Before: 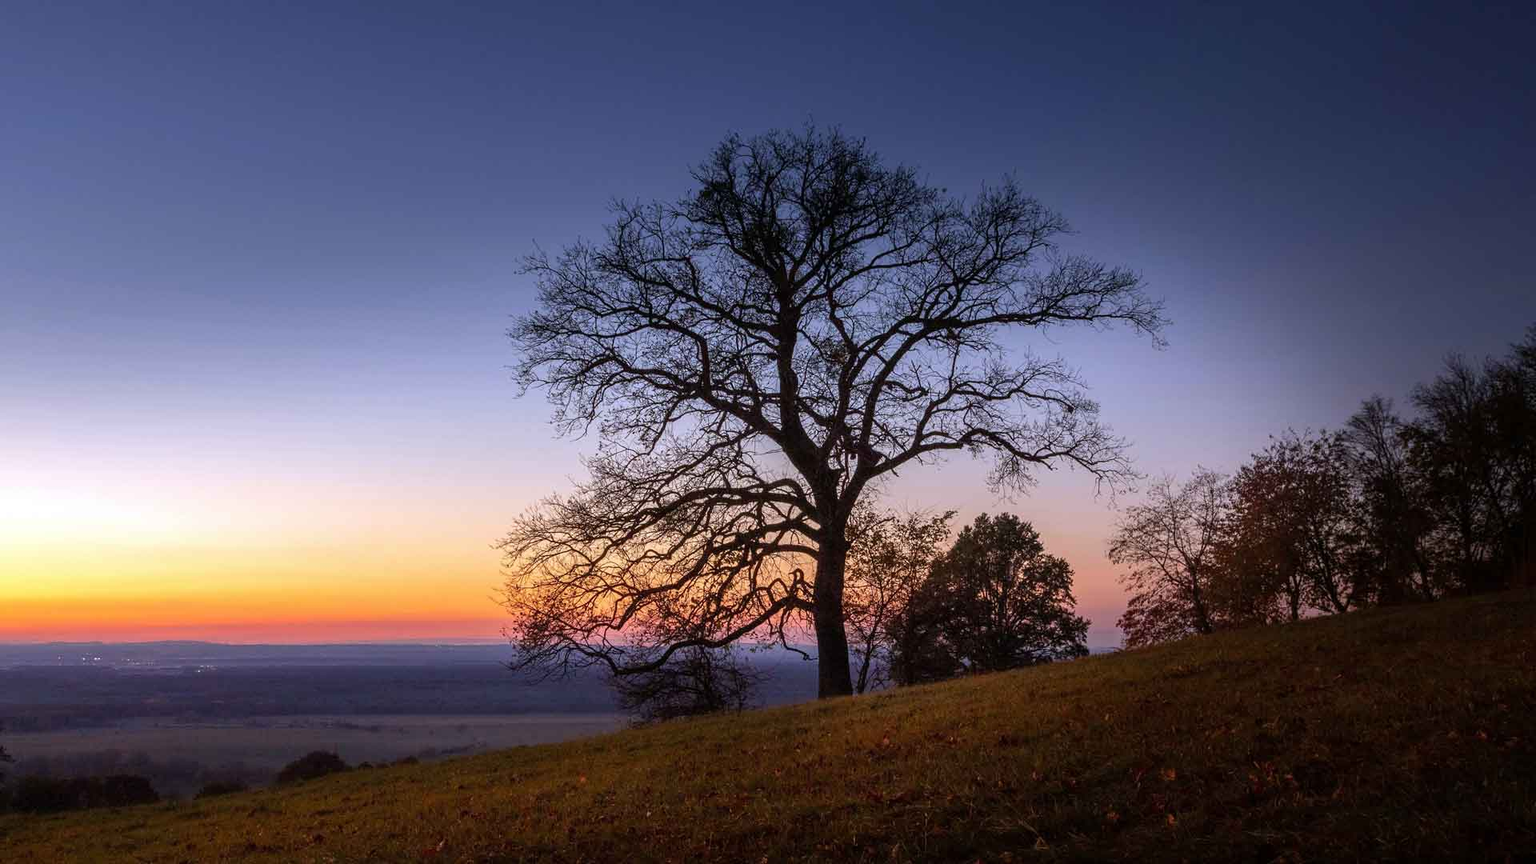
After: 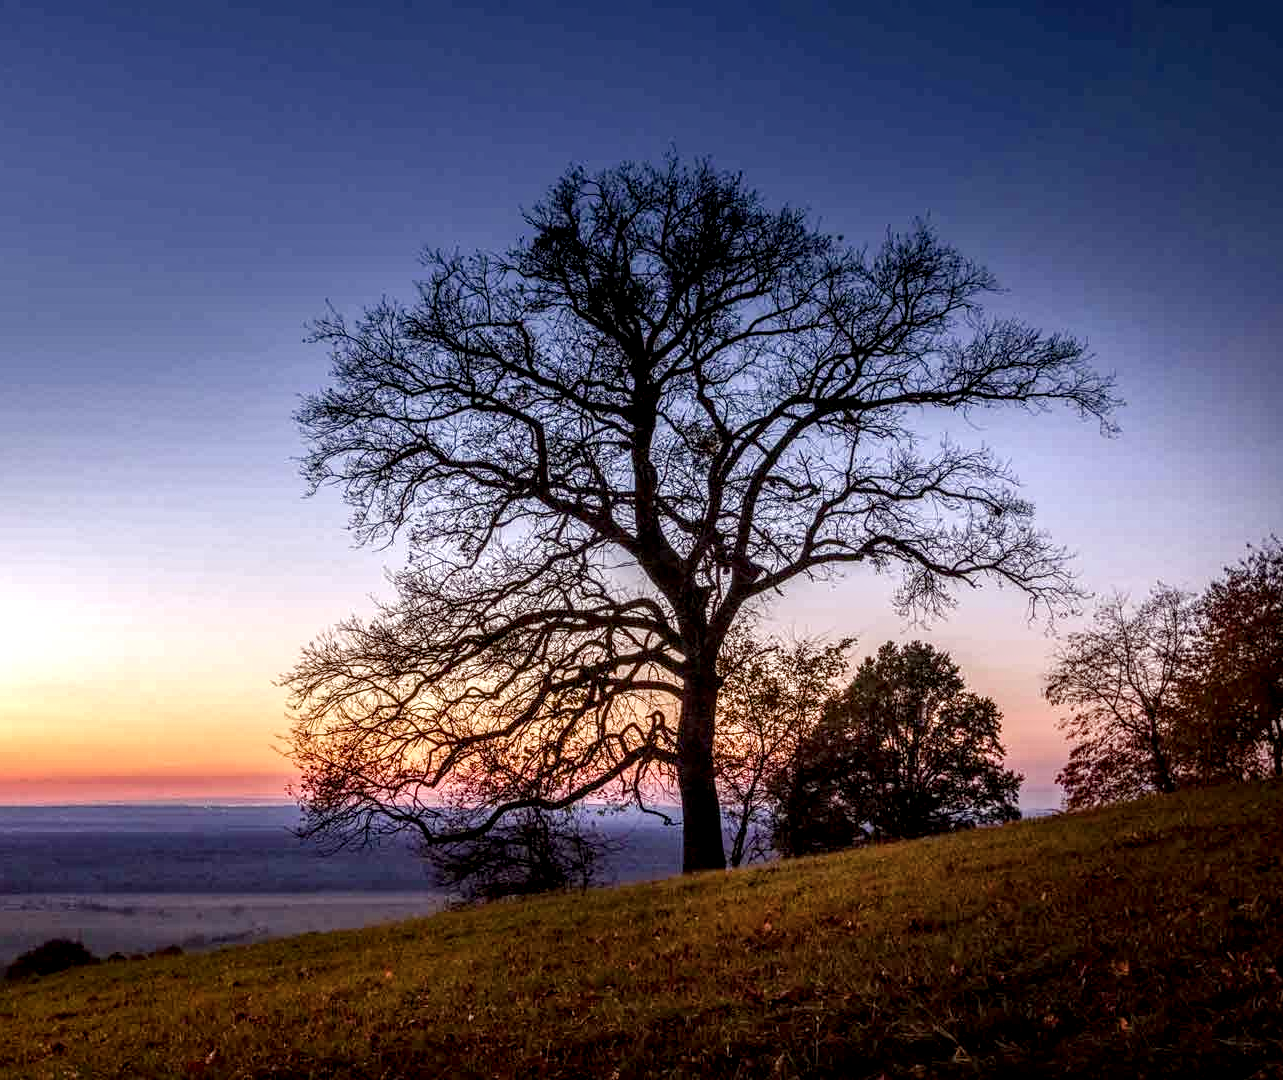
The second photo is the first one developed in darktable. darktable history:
local contrast: highlights 19%, detail 186%
color balance rgb: perceptual saturation grading › global saturation 20%, perceptual saturation grading › highlights -50%, perceptual saturation grading › shadows 30%
crop and rotate: left 17.732%, right 15.423%
